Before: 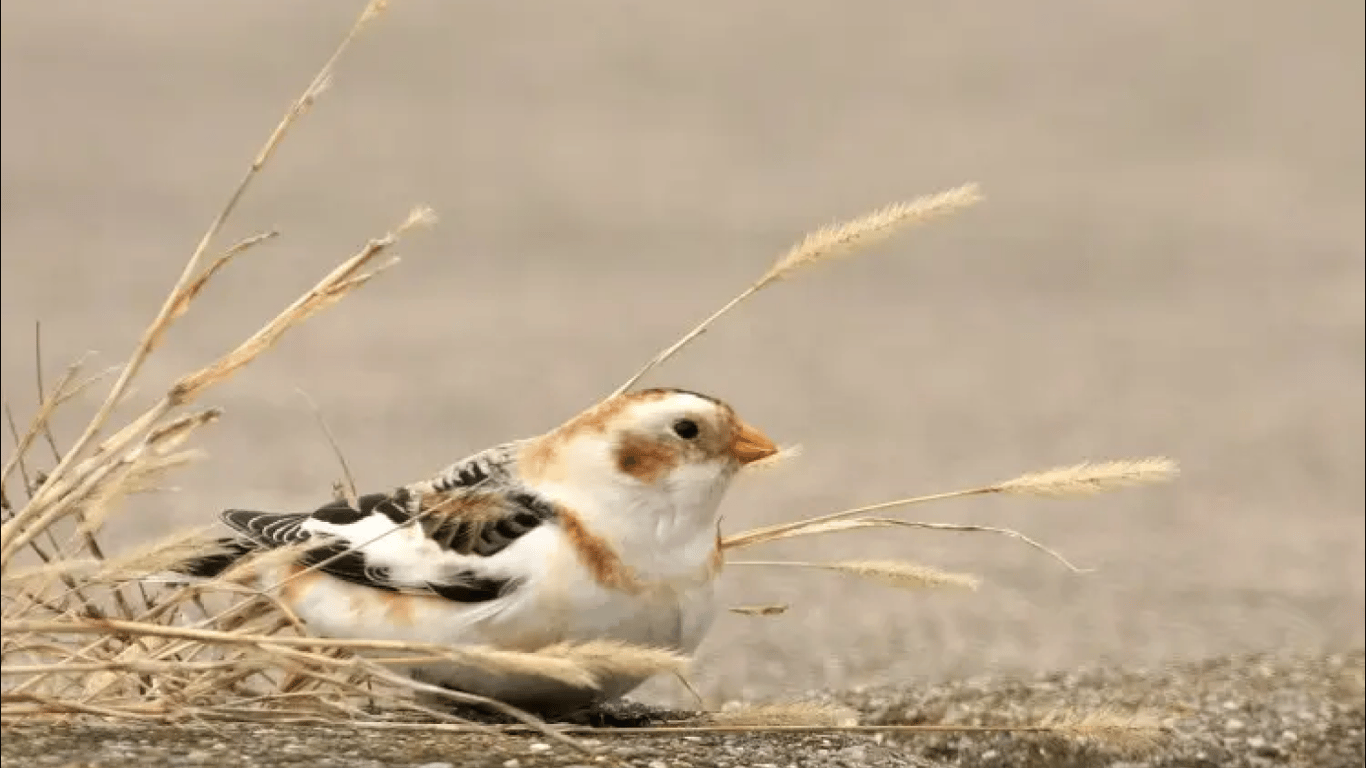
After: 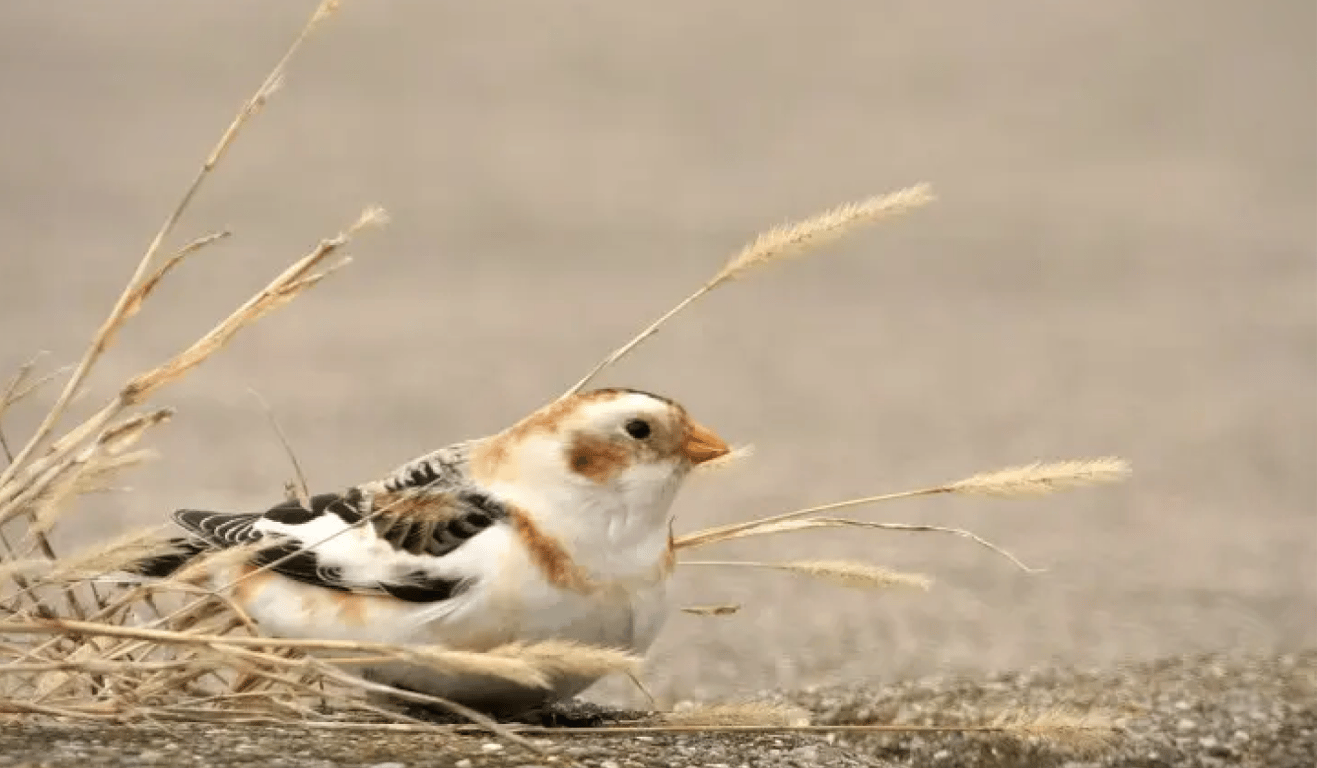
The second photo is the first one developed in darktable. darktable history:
crop and rotate: left 3.525%
vignetting: fall-off radius 93.76%, brightness -0.424, saturation -0.209
